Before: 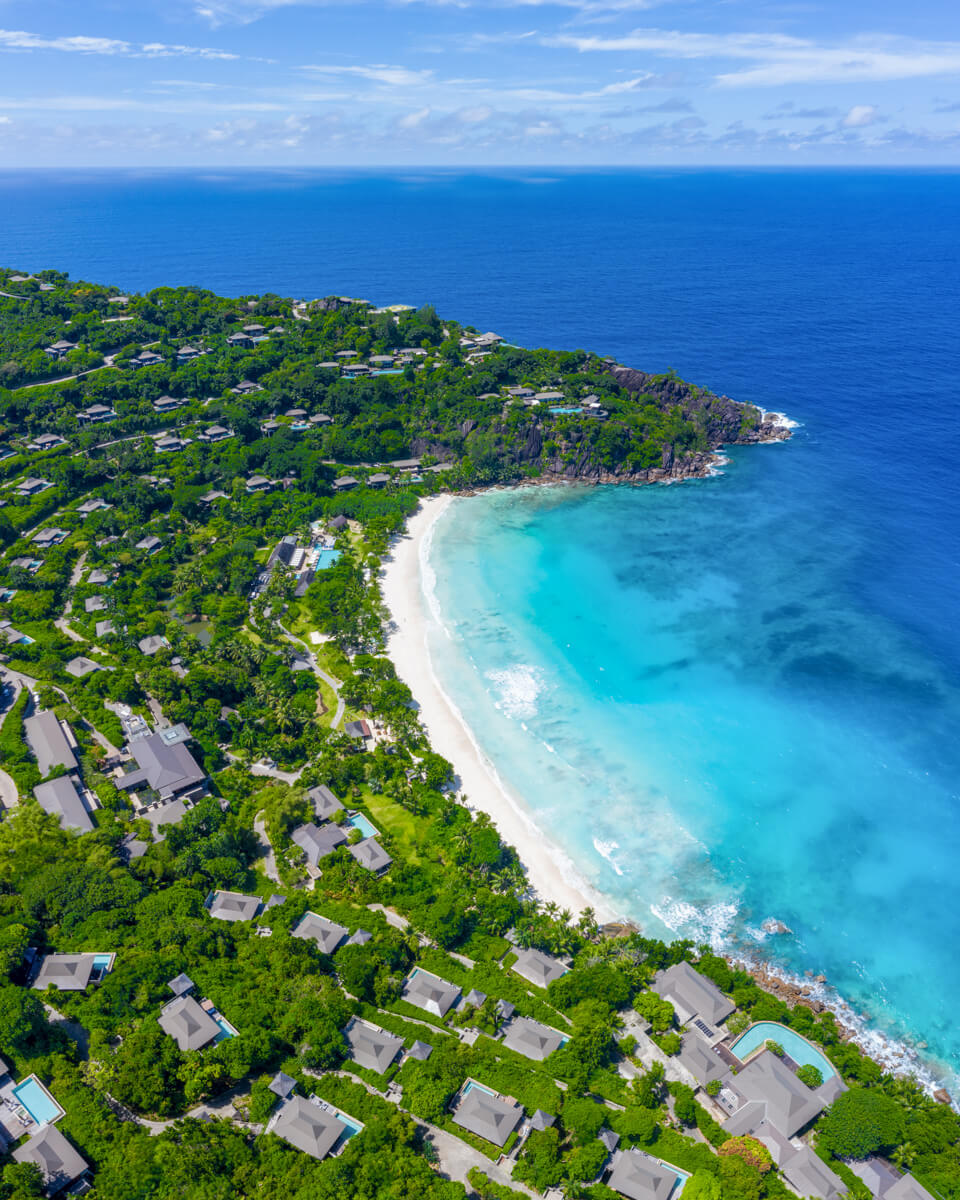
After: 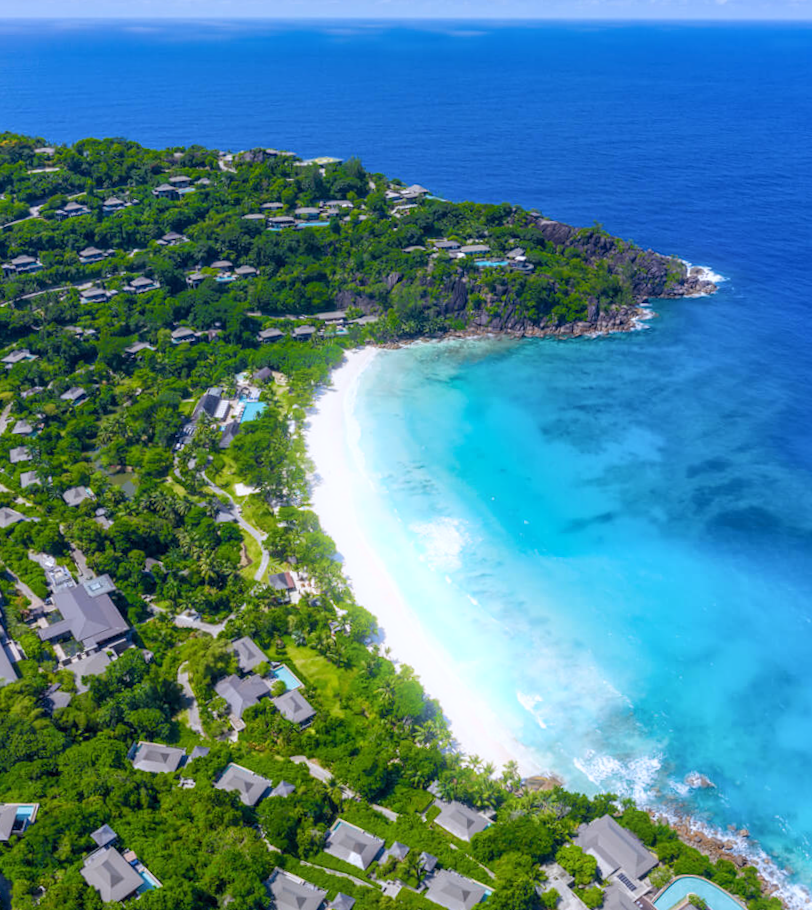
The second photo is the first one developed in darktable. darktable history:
rotate and perspective: rotation -3°, crop left 0.031, crop right 0.968, crop top 0.07, crop bottom 0.93
bloom: size 5%, threshold 95%, strength 15%
crop and rotate: angle -3.27°, left 5.211%, top 5.211%, right 4.607%, bottom 4.607%
white balance: red 0.984, blue 1.059
